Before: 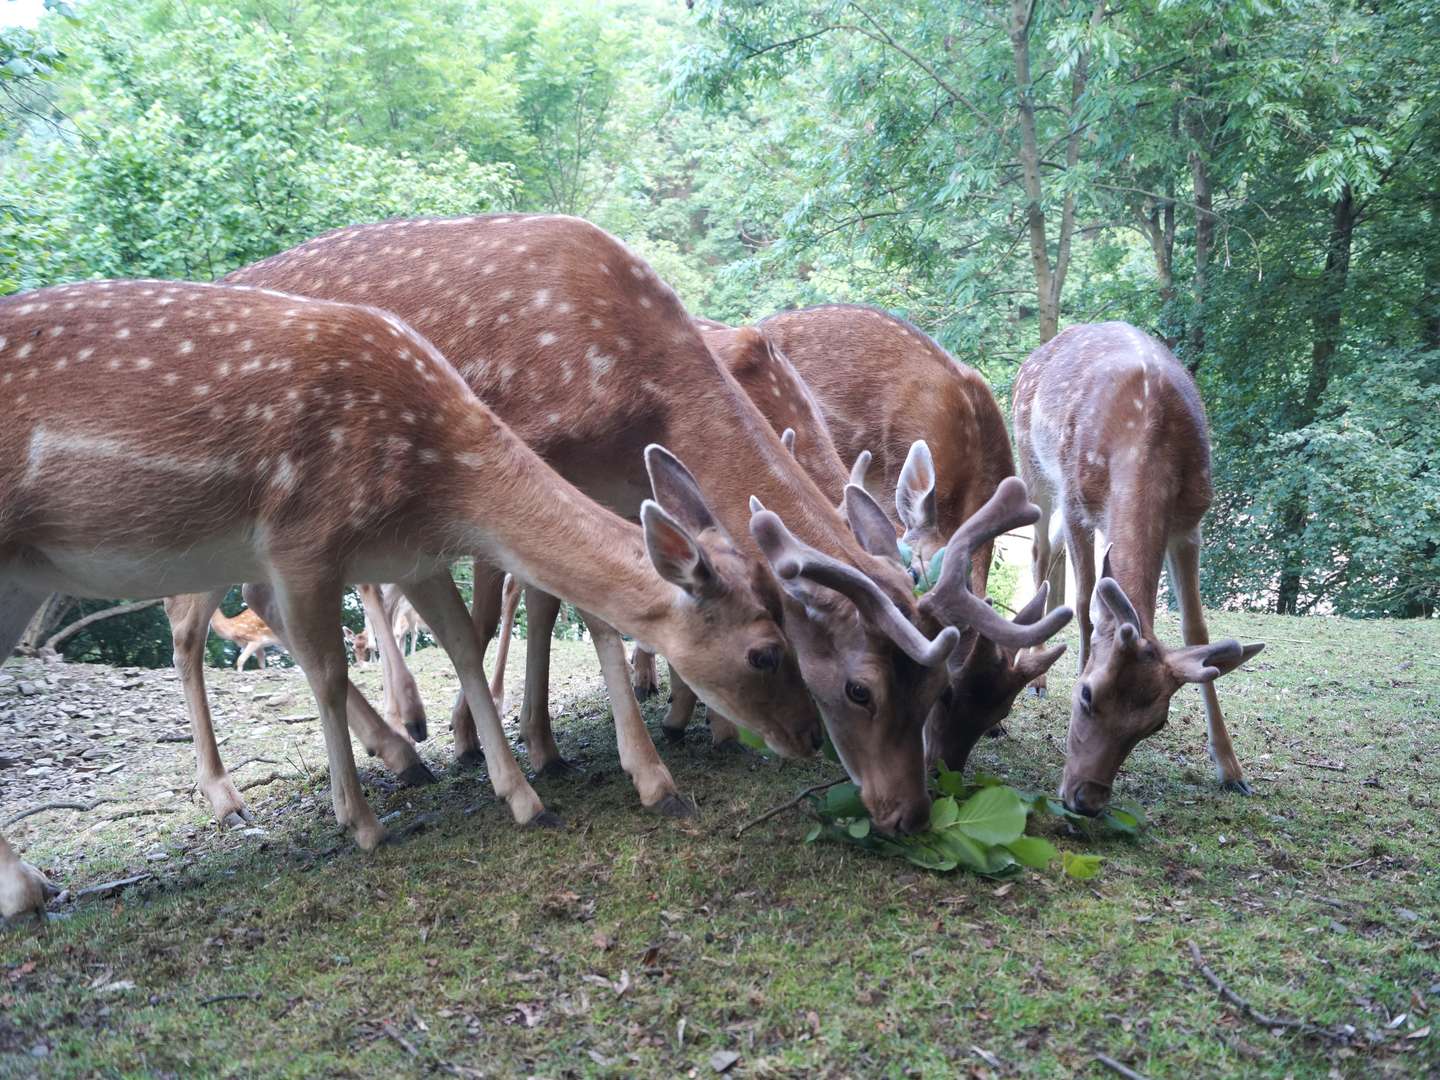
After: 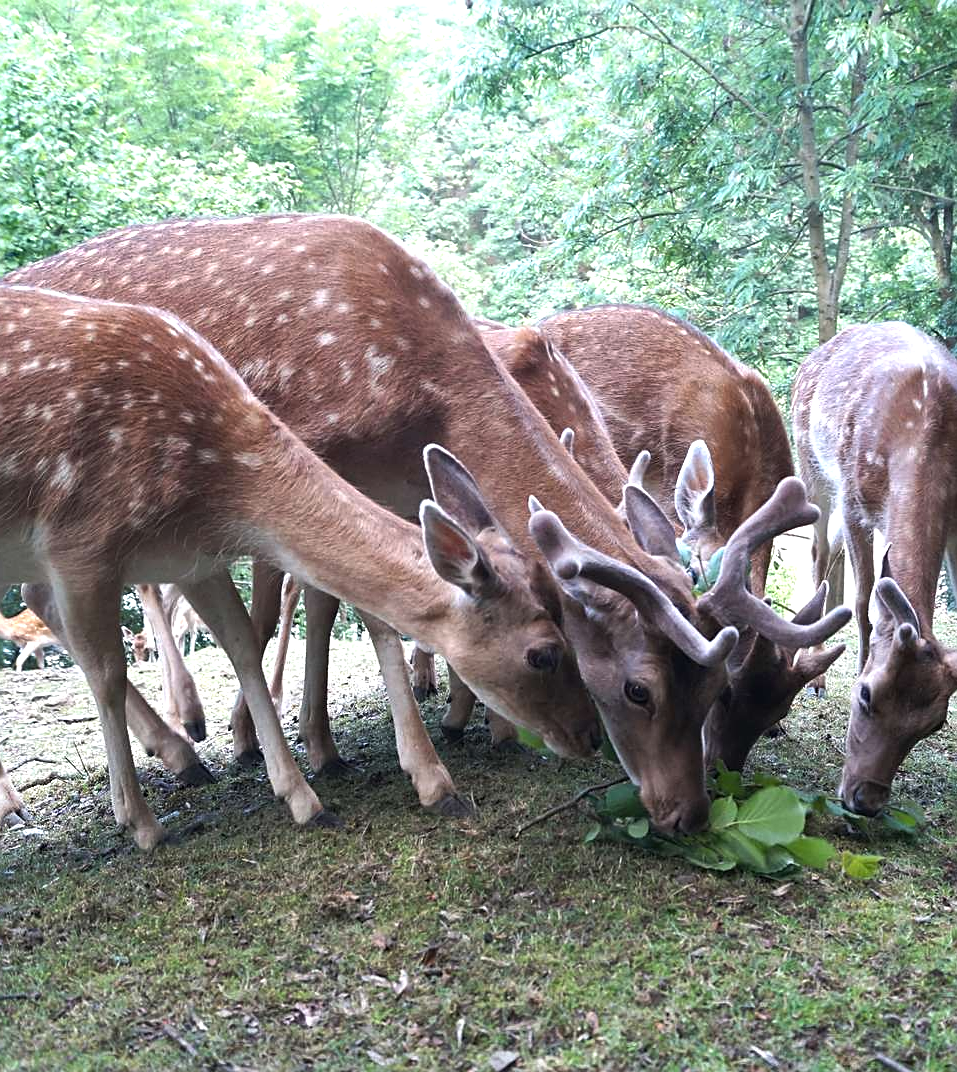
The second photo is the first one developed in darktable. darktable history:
color balance rgb: shadows fall-off 101.764%, perceptual saturation grading › global saturation 0.323%, perceptual brilliance grading › highlights 11.393%, mask middle-gray fulcrum 22.72%, contrast 4.243%
sharpen: on, module defaults
crop: left 15.38%, right 17.866%
